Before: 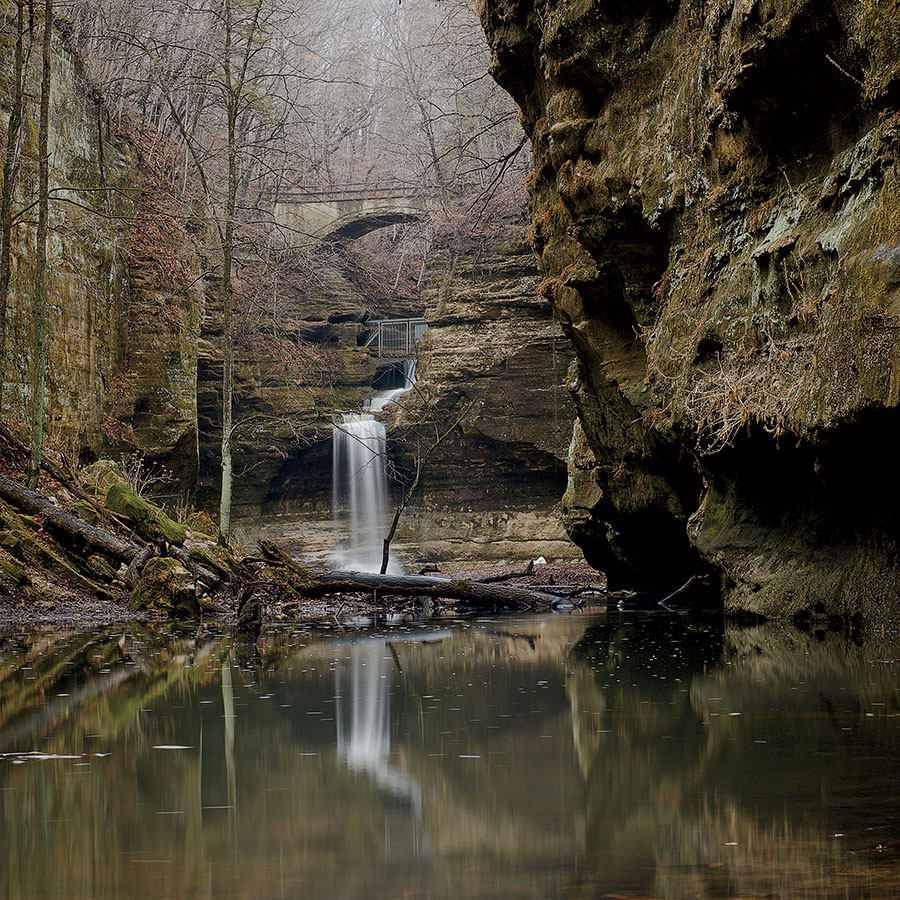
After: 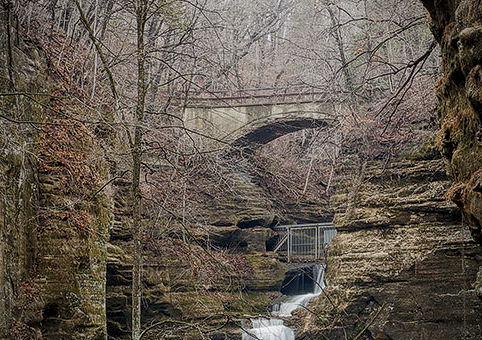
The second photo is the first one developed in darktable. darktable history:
vignetting: on, module defaults
local contrast: on, module defaults
crop: left 10.121%, top 10.631%, right 36.218%, bottom 51.526%
bloom: on, module defaults
